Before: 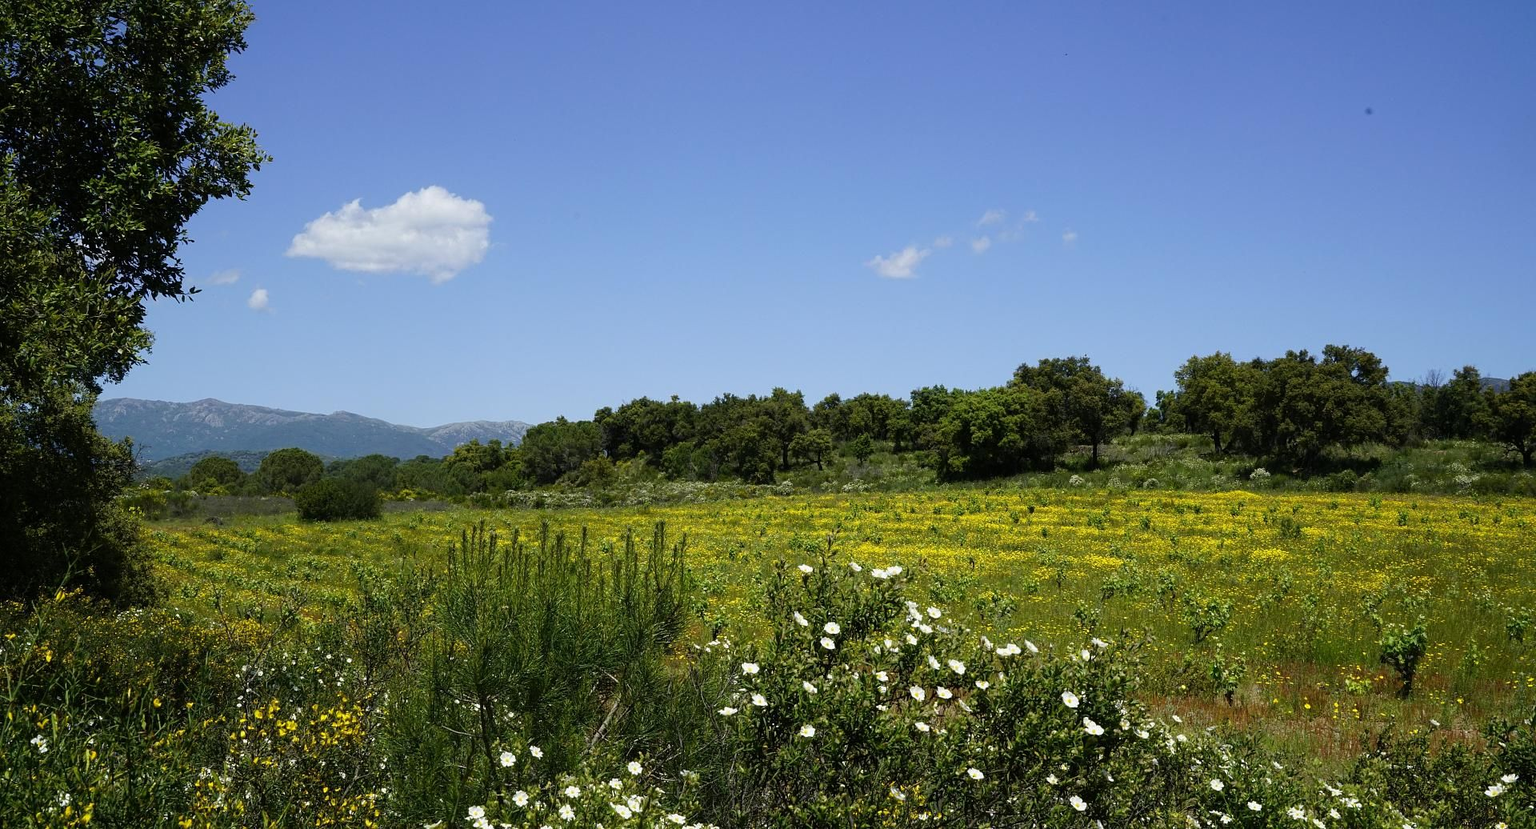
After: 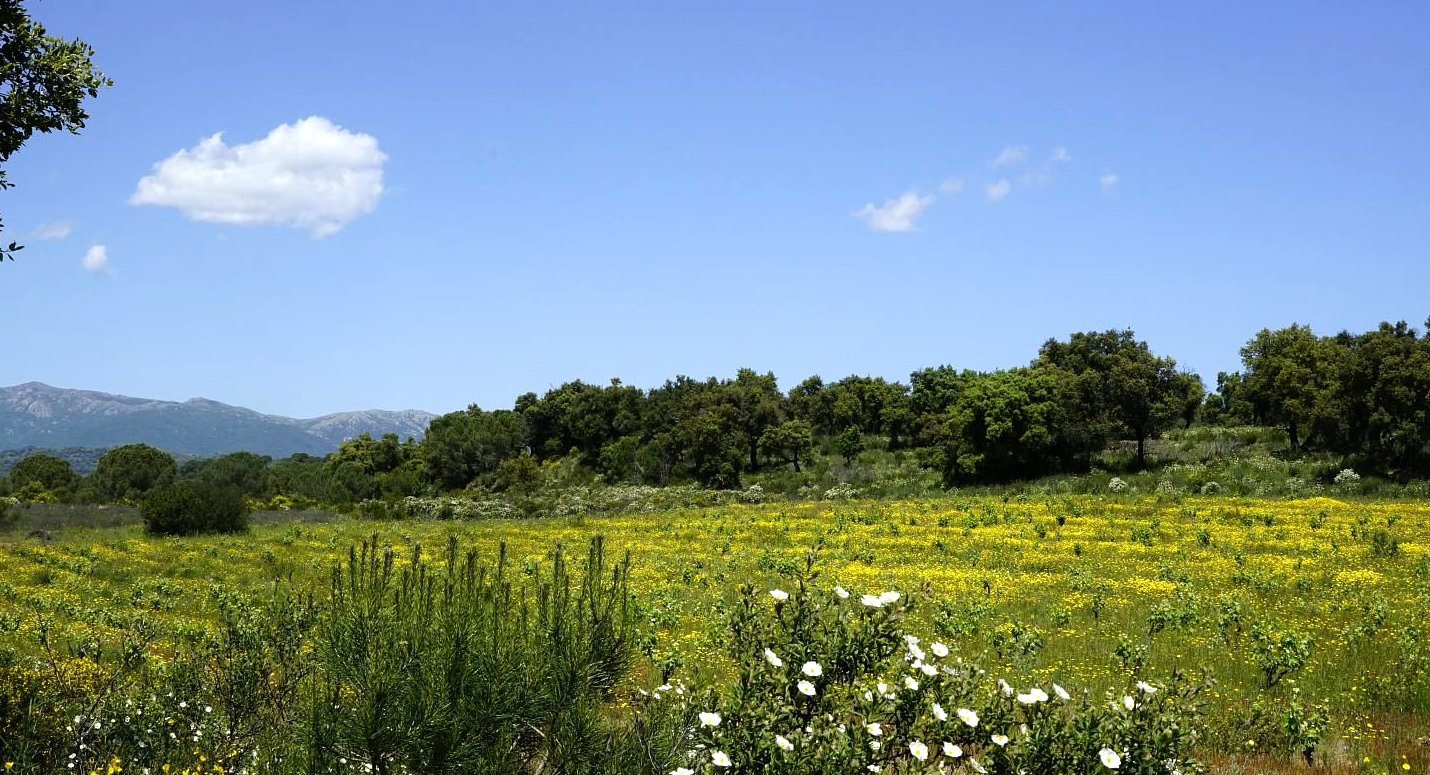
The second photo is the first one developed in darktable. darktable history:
tone equalizer: -8 EV -0.426 EV, -7 EV -0.407 EV, -6 EV -0.311 EV, -5 EV -0.211 EV, -3 EV 0.219 EV, -2 EV 0.36 EV, -1 EV 0.393 EV, +0 EV 0.418 EV, mask exposure compensation -0.492 EV
crop and rotate: left 11.908%, top 11.382%, right 13.577%, bottom 13.784%
